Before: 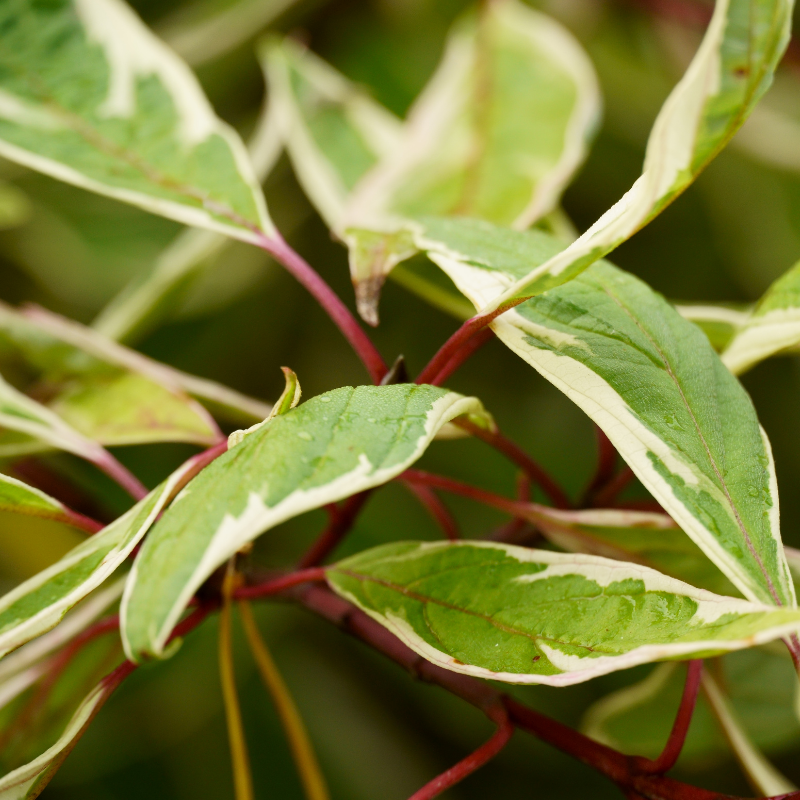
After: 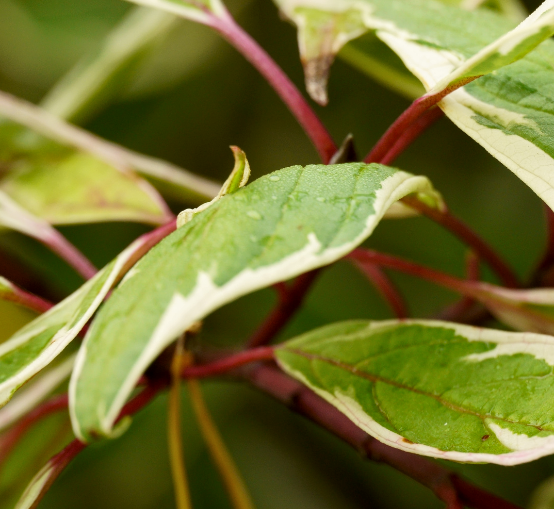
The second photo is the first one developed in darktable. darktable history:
crop: left 6.488%, top 27.668%, right 24.183%, bottom 8.656%
local contrast: highlights 100%, shadows 100%, detail 120%, midtone range 0.2
